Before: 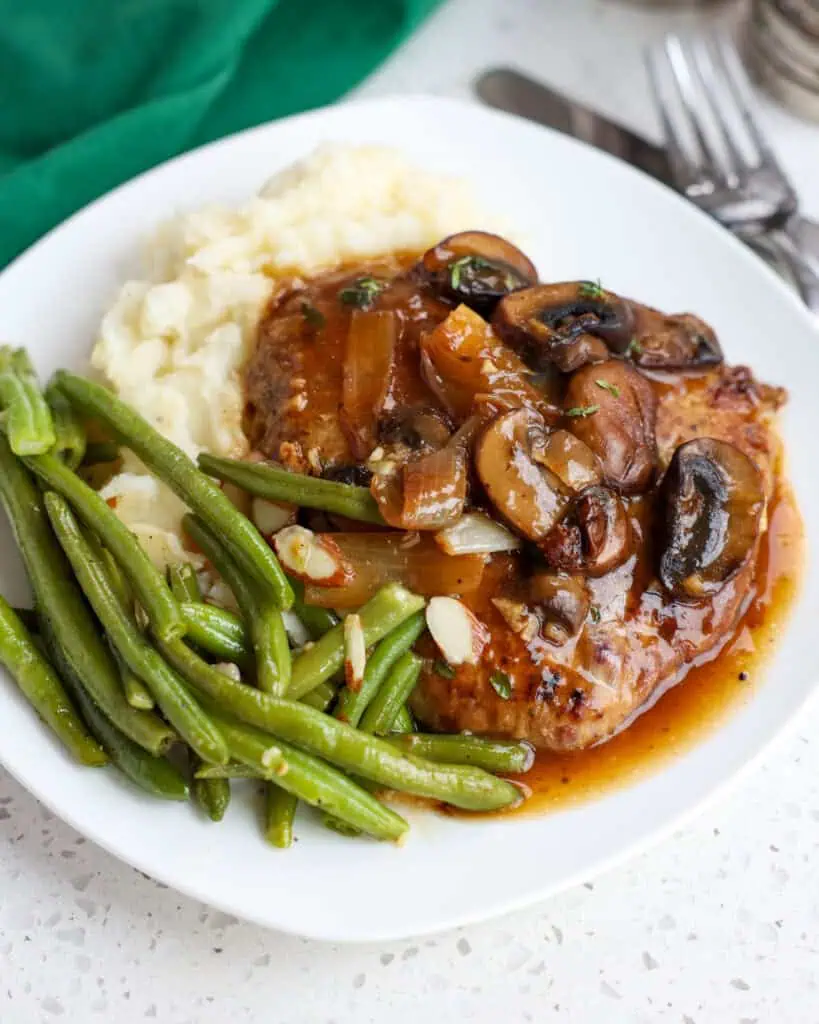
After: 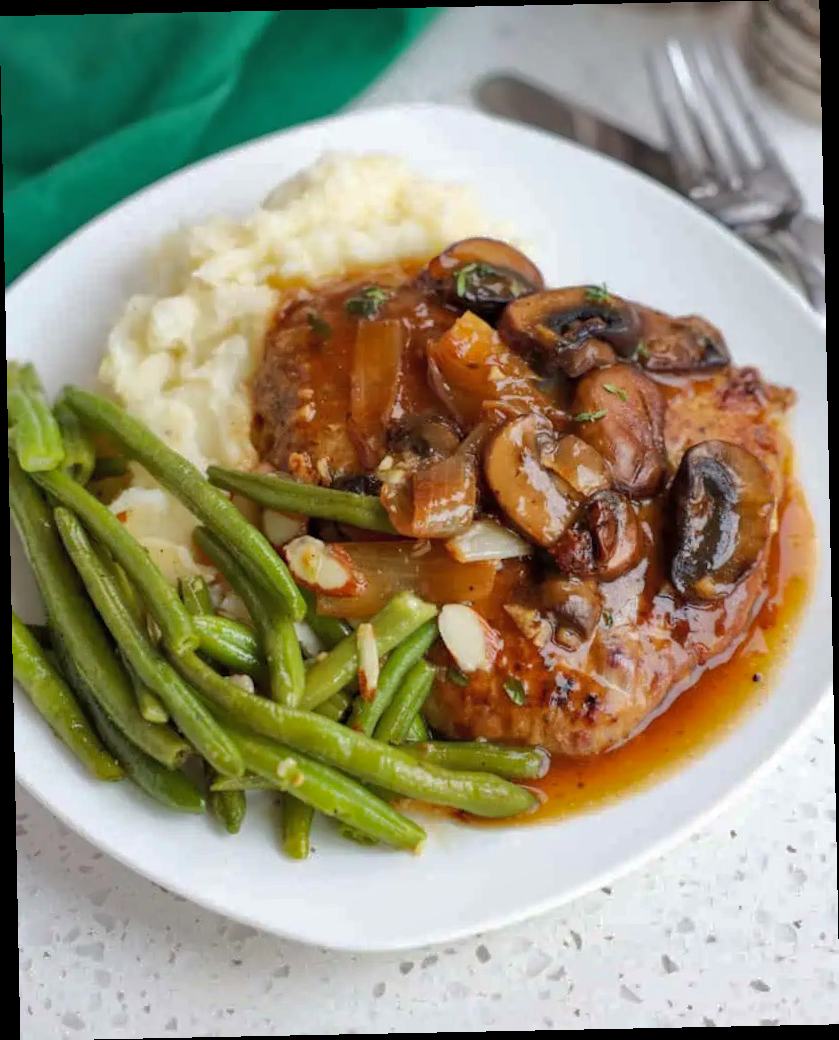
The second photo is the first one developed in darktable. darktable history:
shadows and highlights: shadows 40, highlights -60
rotate and perspective: rotation -1.17°, automatic cropping off
